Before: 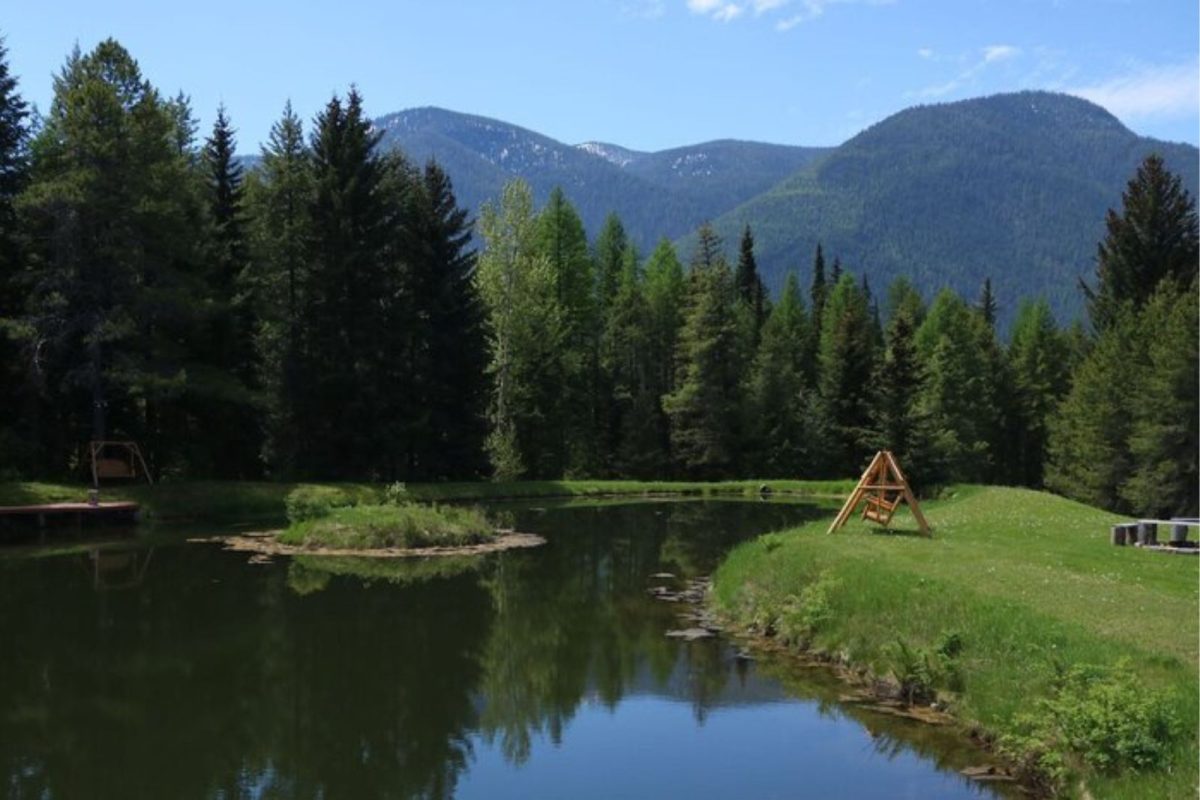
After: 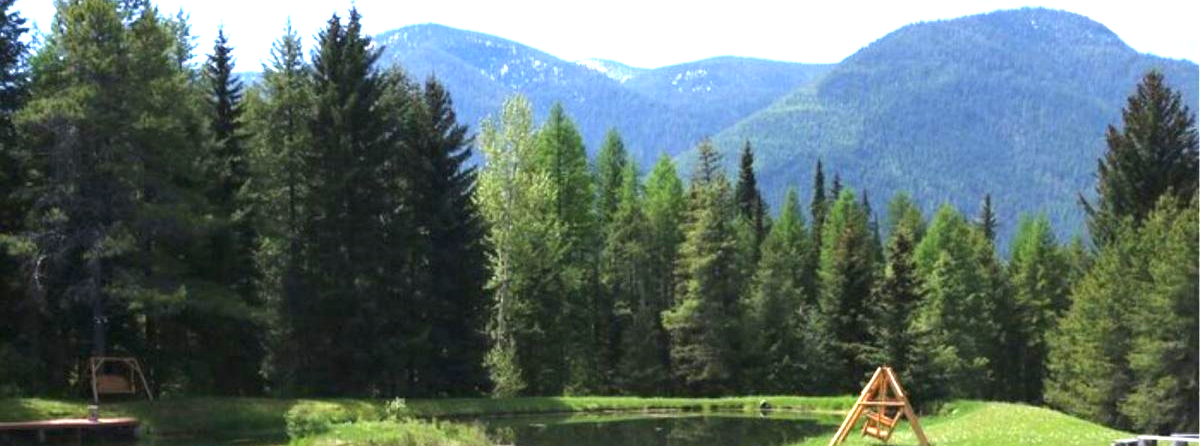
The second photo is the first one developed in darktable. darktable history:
exposure: black level correction 0, exposure 1.605 EV, compensate exposure bias true, compensate highlight preservation false
crop and rotate: top 10.598%, bottom 33.583%
